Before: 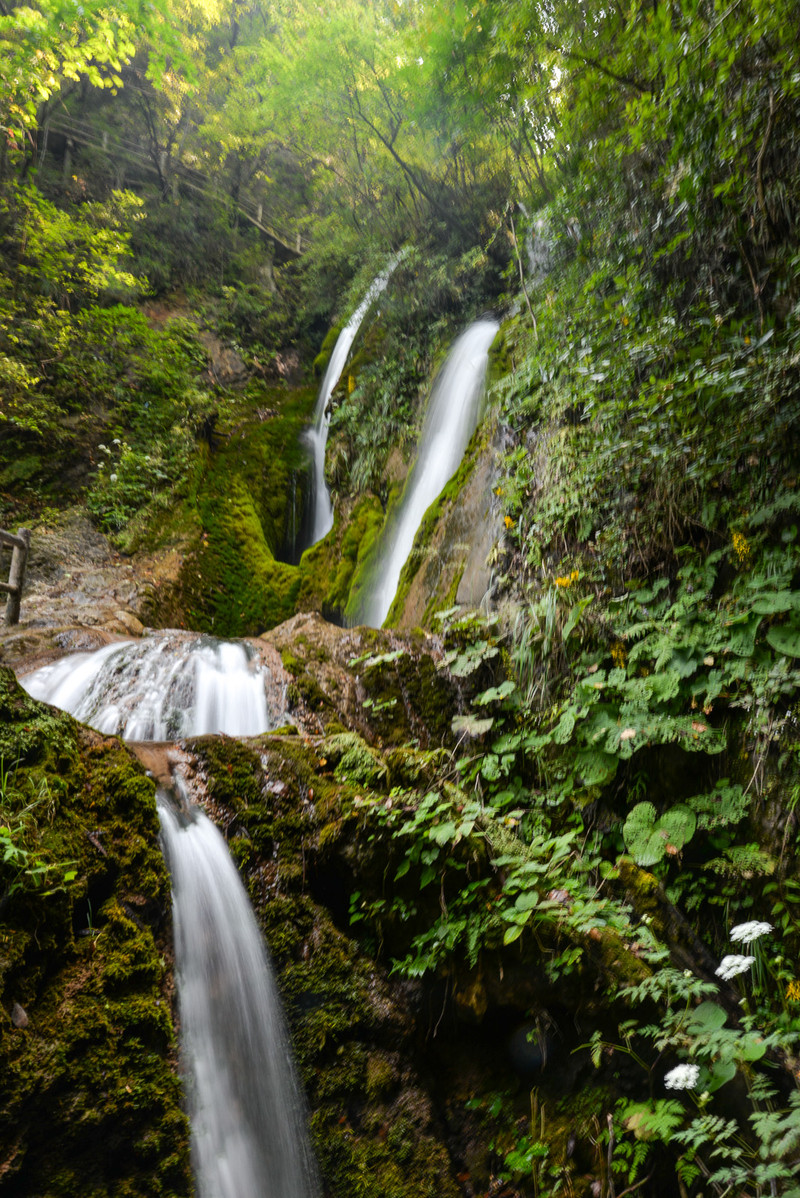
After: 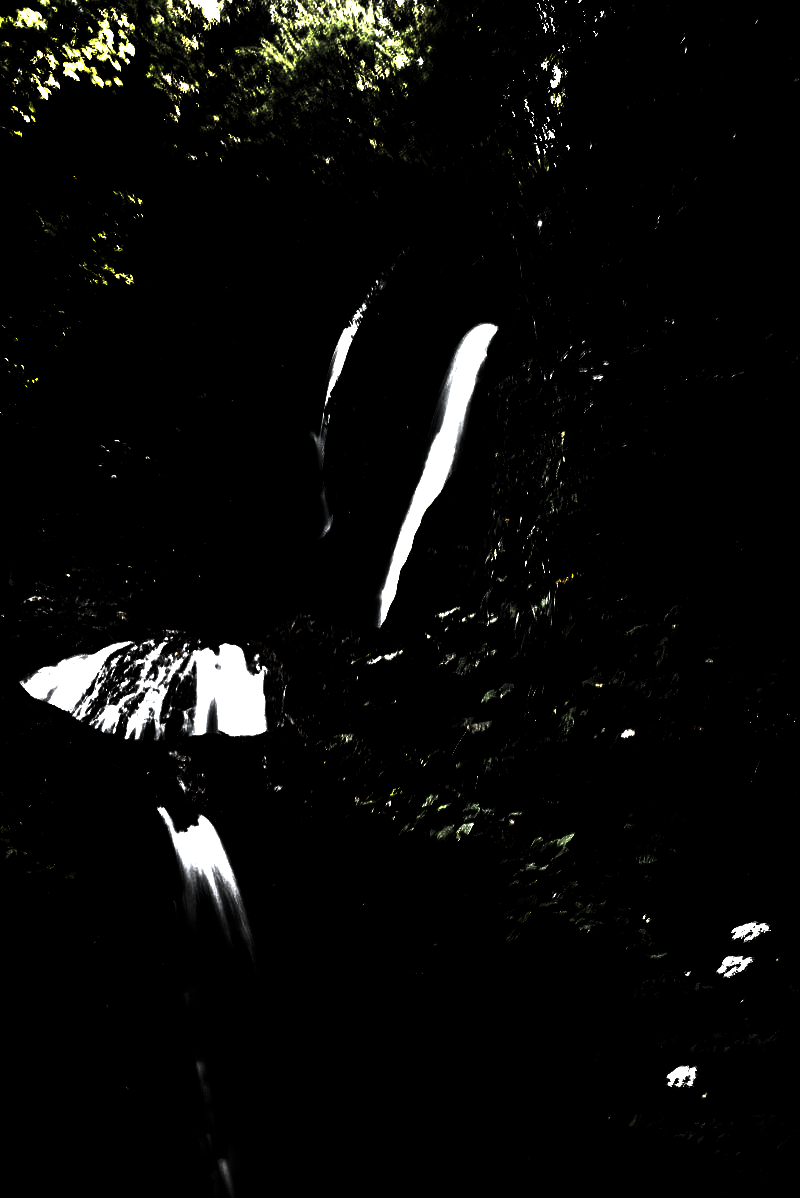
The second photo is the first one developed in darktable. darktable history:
tone equalizer: -8 EV -0.75 EV, -7 EV -0.7 EV, -6 EV -0.6 EV, -5 EV -0.4 EV, -3 EV 0.4 EV, -2 EV 0.6 EV, -1 EV 0.7 EV, +0 EV 0.75 EV, edges refinement/feathering 500, mask exposure compensation -1.57 EV, preserve details no
levels: levels [0.721, 0.937, 0.997]
